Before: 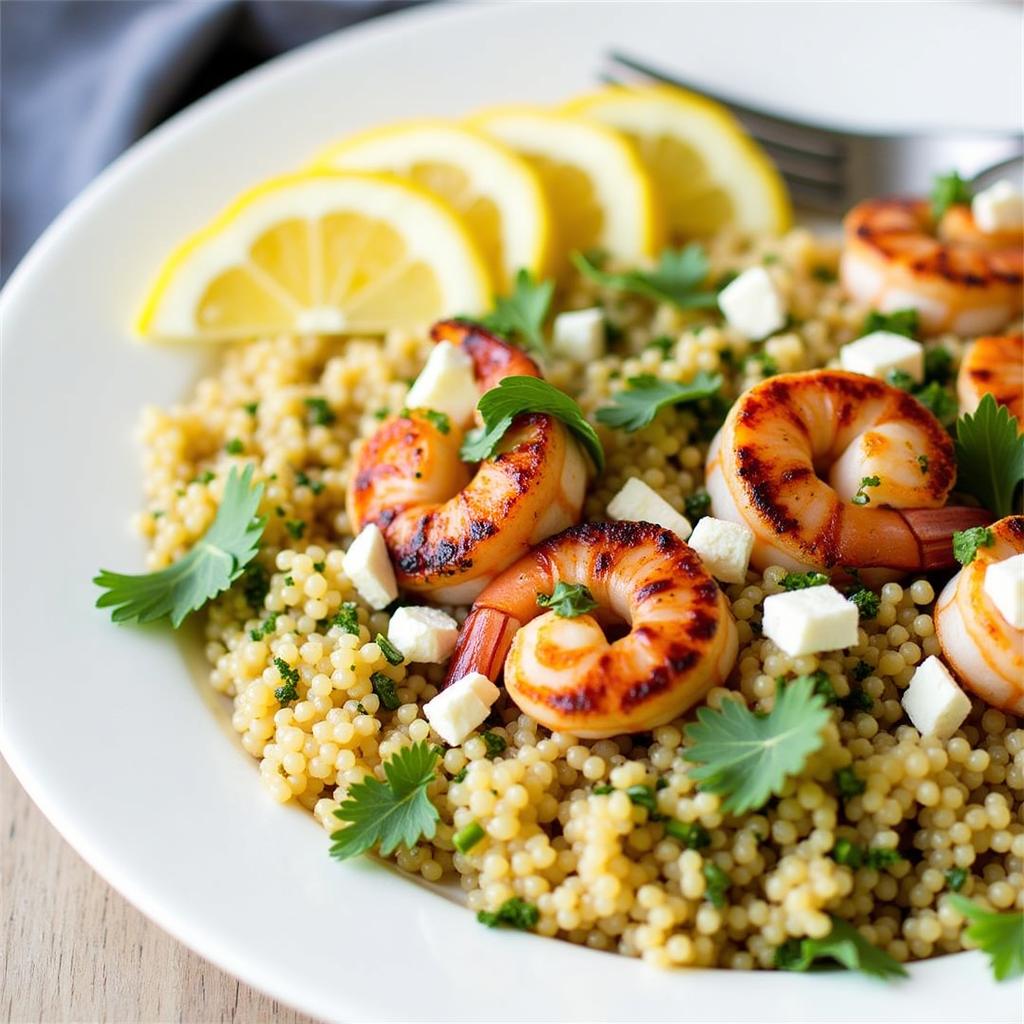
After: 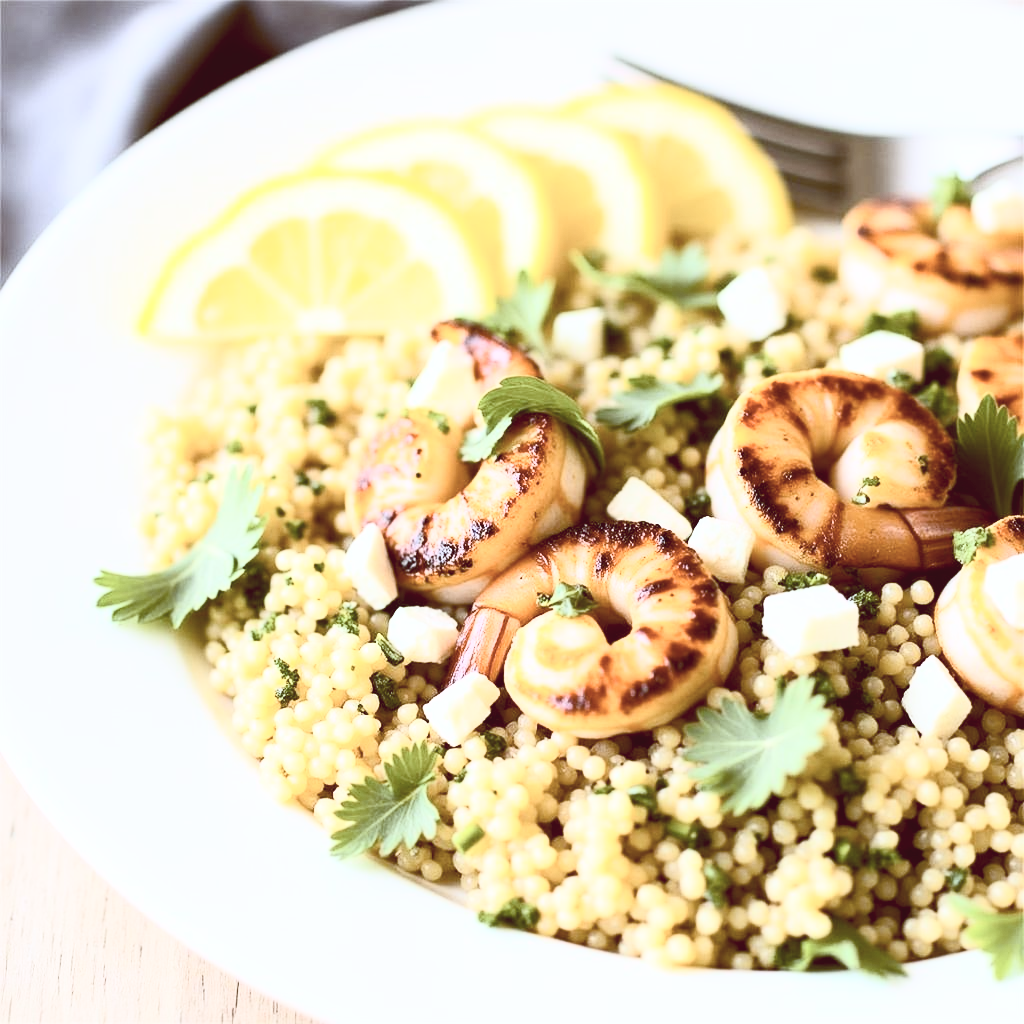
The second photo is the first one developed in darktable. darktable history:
contrast brightness saturation: contrast 0.57, brightness 0.57, saturation -0.34
color balance: lift [1, 1.011, 0.999, 0.989], gamma [1.109, 1.045, 1.039, 0.955], gain [0.917, 0.936, 0.952, 1.064], contrast 2.32%, contrast fulcrum 19%, output saturation 101%
